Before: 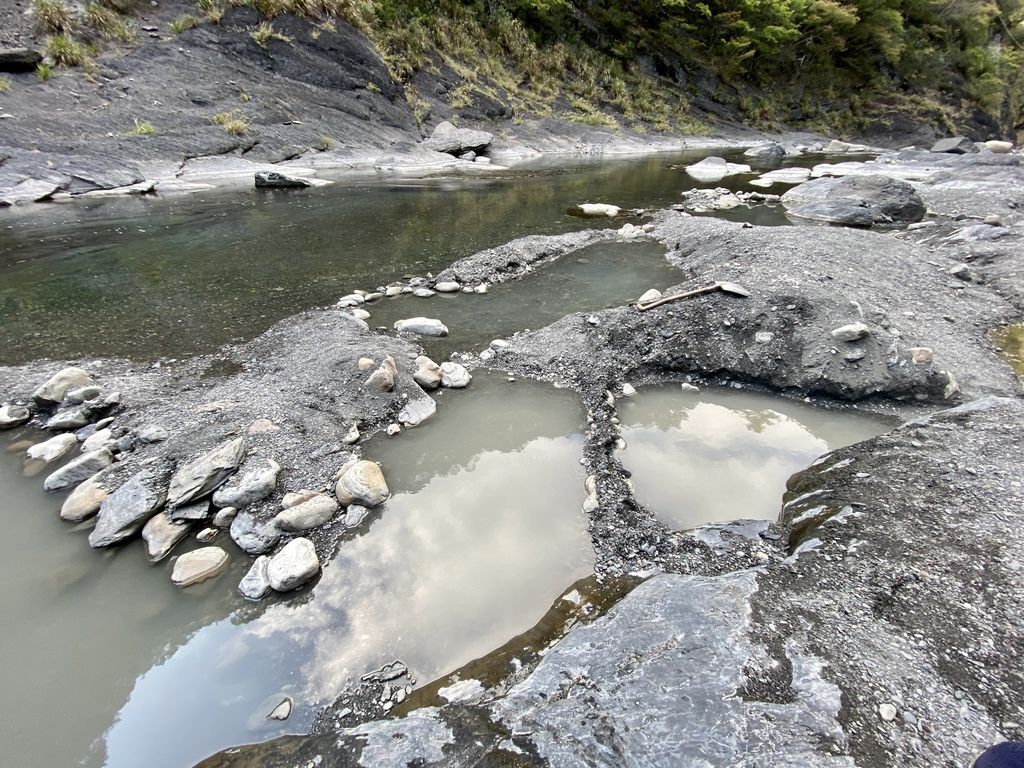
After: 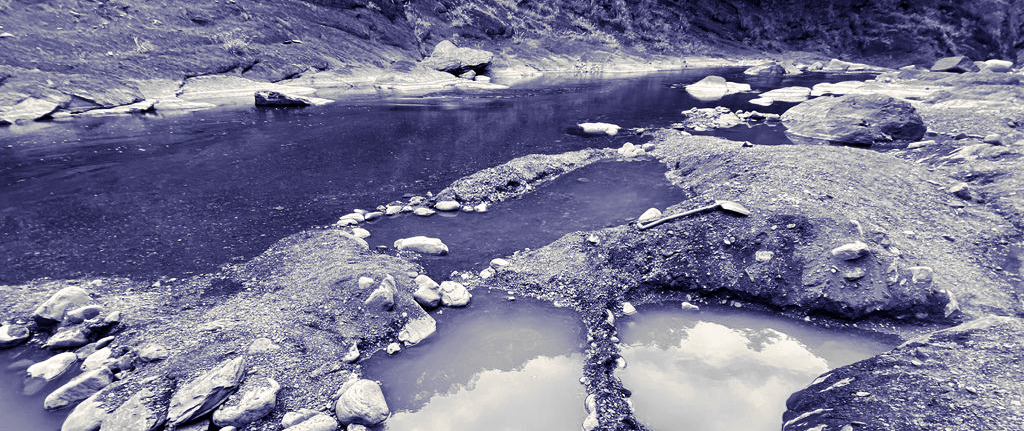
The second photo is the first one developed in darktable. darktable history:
split-toning: shadows › hue 242.67°, shadows › saturation 0.733, highlights › hue 45.33°, highlights › saturation 0.667, balance -53.304, compress 21.15%
crop and rotate: top 10.605%, bottom 33.274%
monochrome: a -4.13, b 5.16, size 1
